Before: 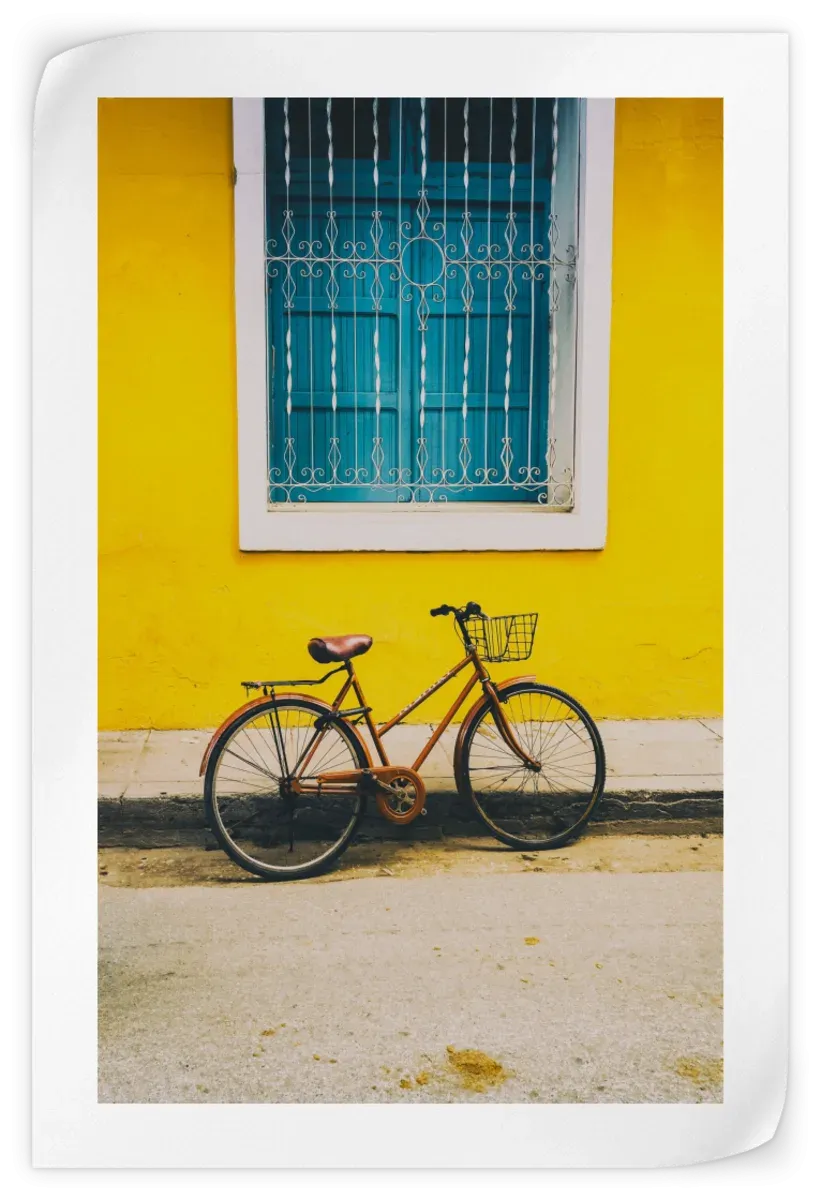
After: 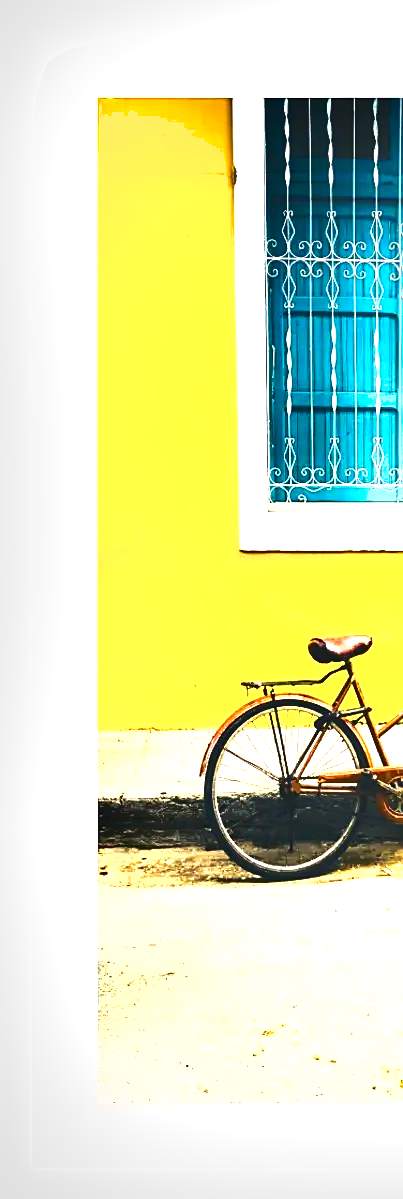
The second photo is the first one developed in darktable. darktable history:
crop and rotate: left 0%, top 0%, right 50.845%
sharpen: on, module defaults
exposure: black level correction 0, exposure 2 EV, compensate highlight preservation false
shadows and highlights: shadows 20.91, highlights -35.45, soften with gaussian
